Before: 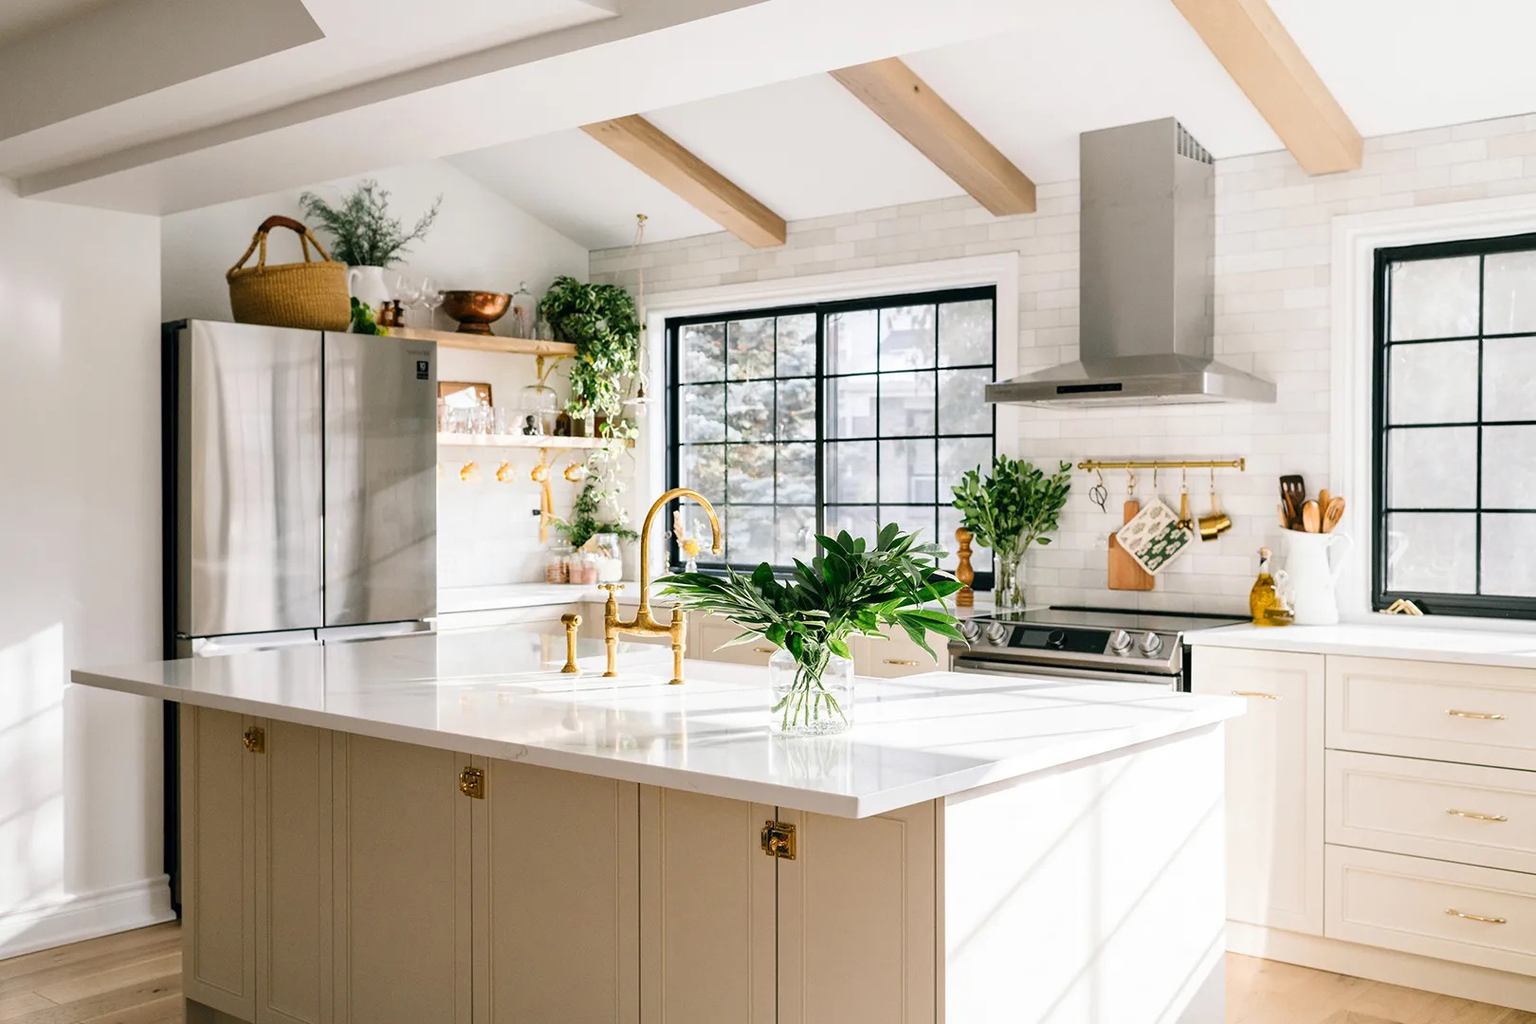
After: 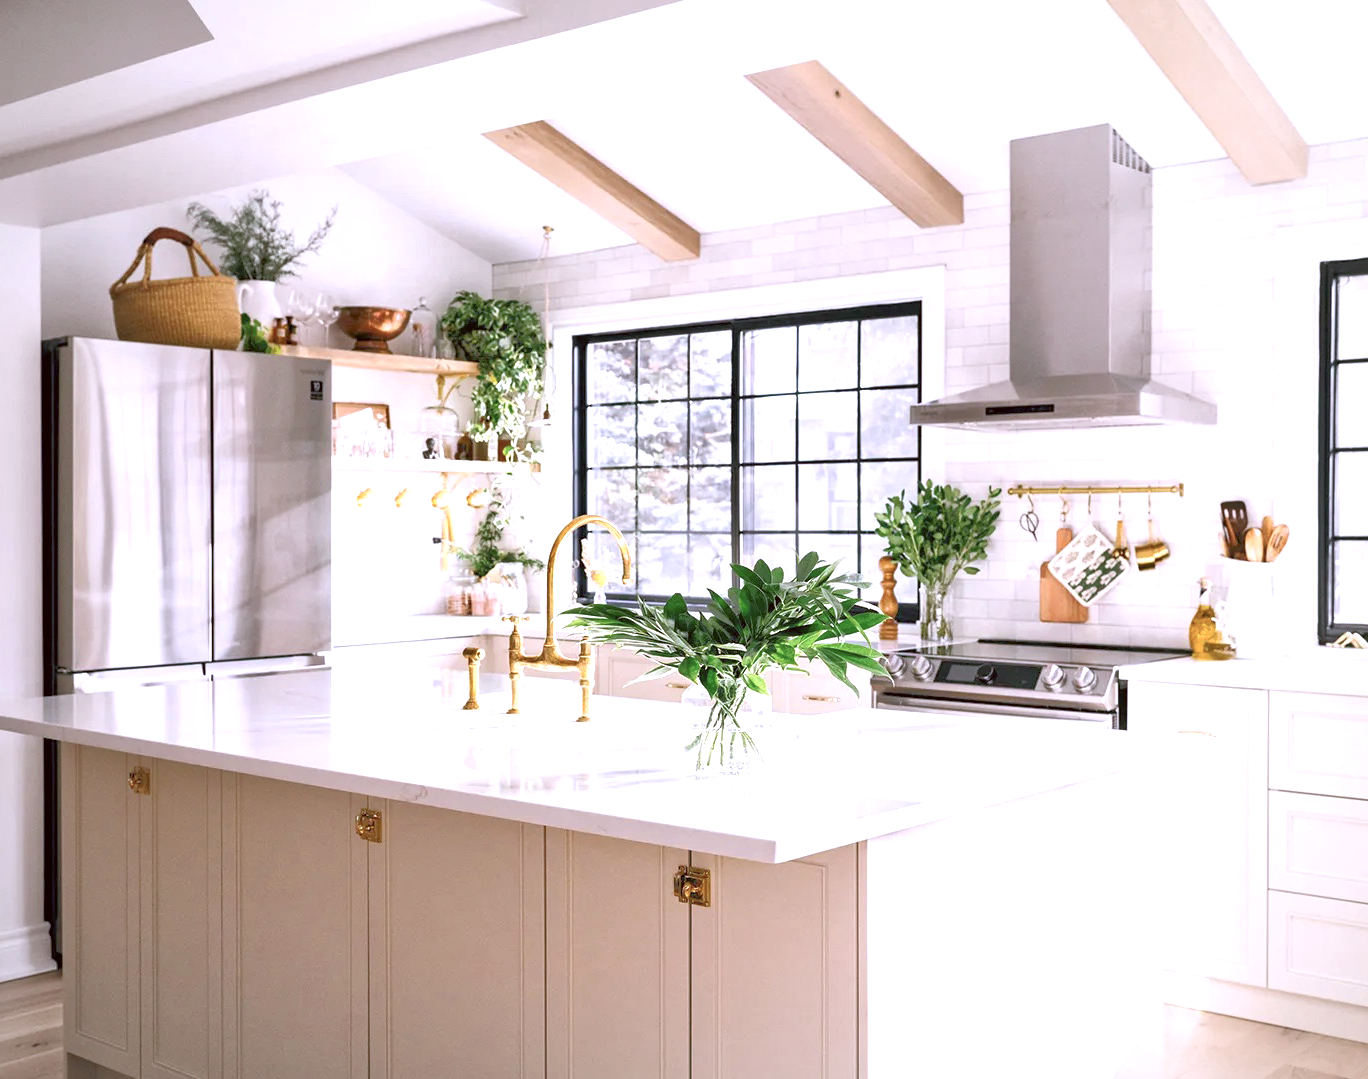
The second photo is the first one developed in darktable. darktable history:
color calibration: illuminant custom, x 0.391, y 0.392, temperature 3856.22 K
crop: left 7.998%, right 7.514%
color correction: highlights a* 10.18, highlights b* 9.65, shadows a* 8.82, shadows b* 7.73, saturation 0.818
tone equalizer: -7 EV 0.147 EV, -6 EV 0.616 EV, -5 EV 1.17 EV, -4 EV 1.3 EV, -3 EV 1.18 EV, -2 EV 0.6 EV, -1 EV 0.152 EV
vignetting: brightness -0.187, saturation -0.31, automatic ratio true
exposure: exposure 0.603 EV, compensate highlight preservation false
